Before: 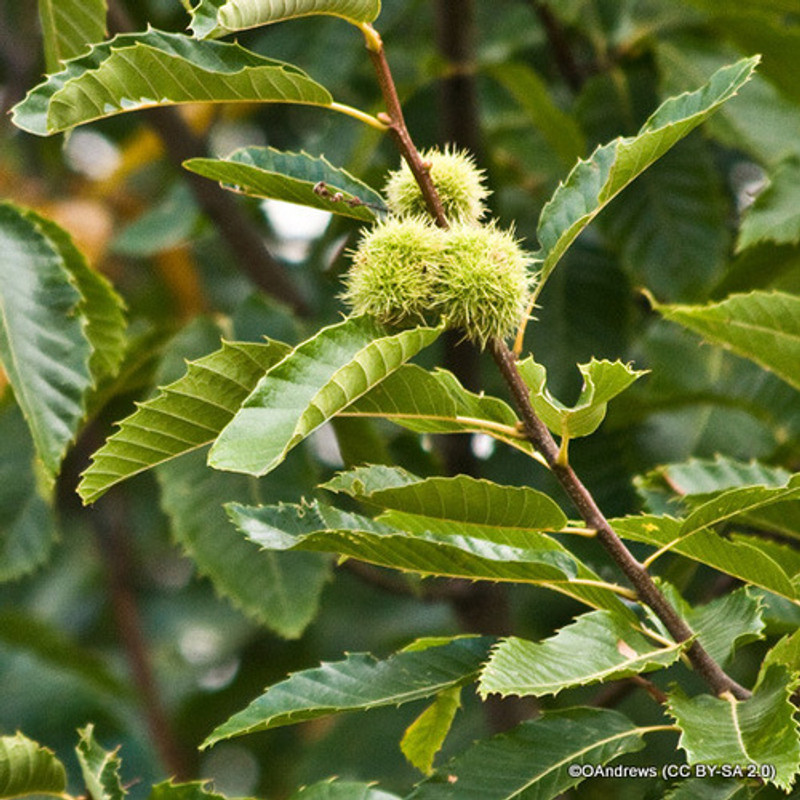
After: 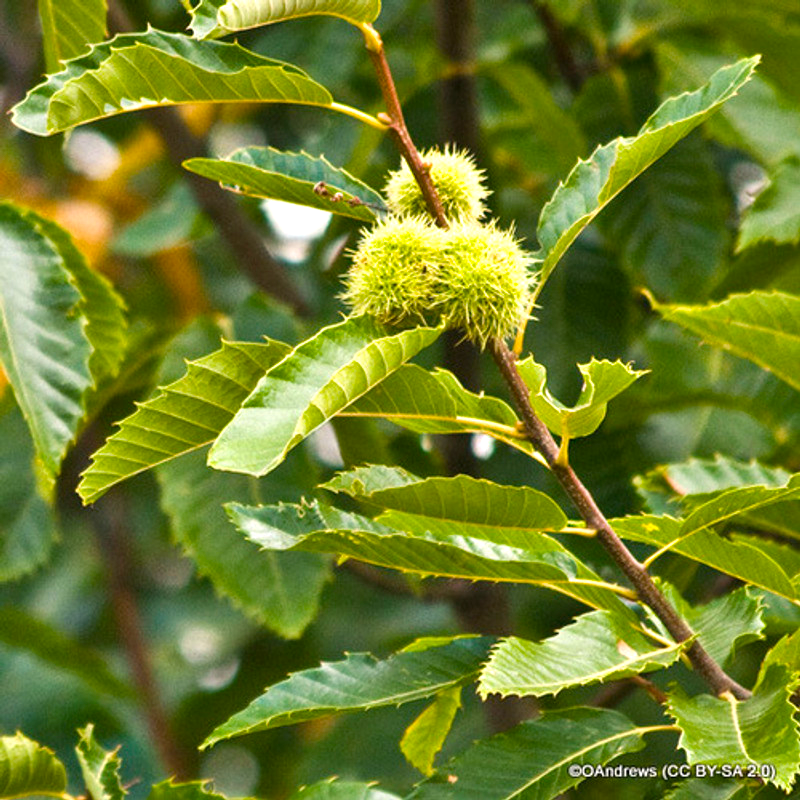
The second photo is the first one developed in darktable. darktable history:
color balance rgb: highlights gain › chroma 0.799%, highlights gain › hue 56.59°, linear chroma grading › global chroma 14.981%, perceptual saturation grading › global saturation 0.09%, perceptual saturation grading › mid-tones 11.109%, perceptual brilliance grading › global brilliance 9.535%, perceptual brilliance grading › shadows 15.682%
